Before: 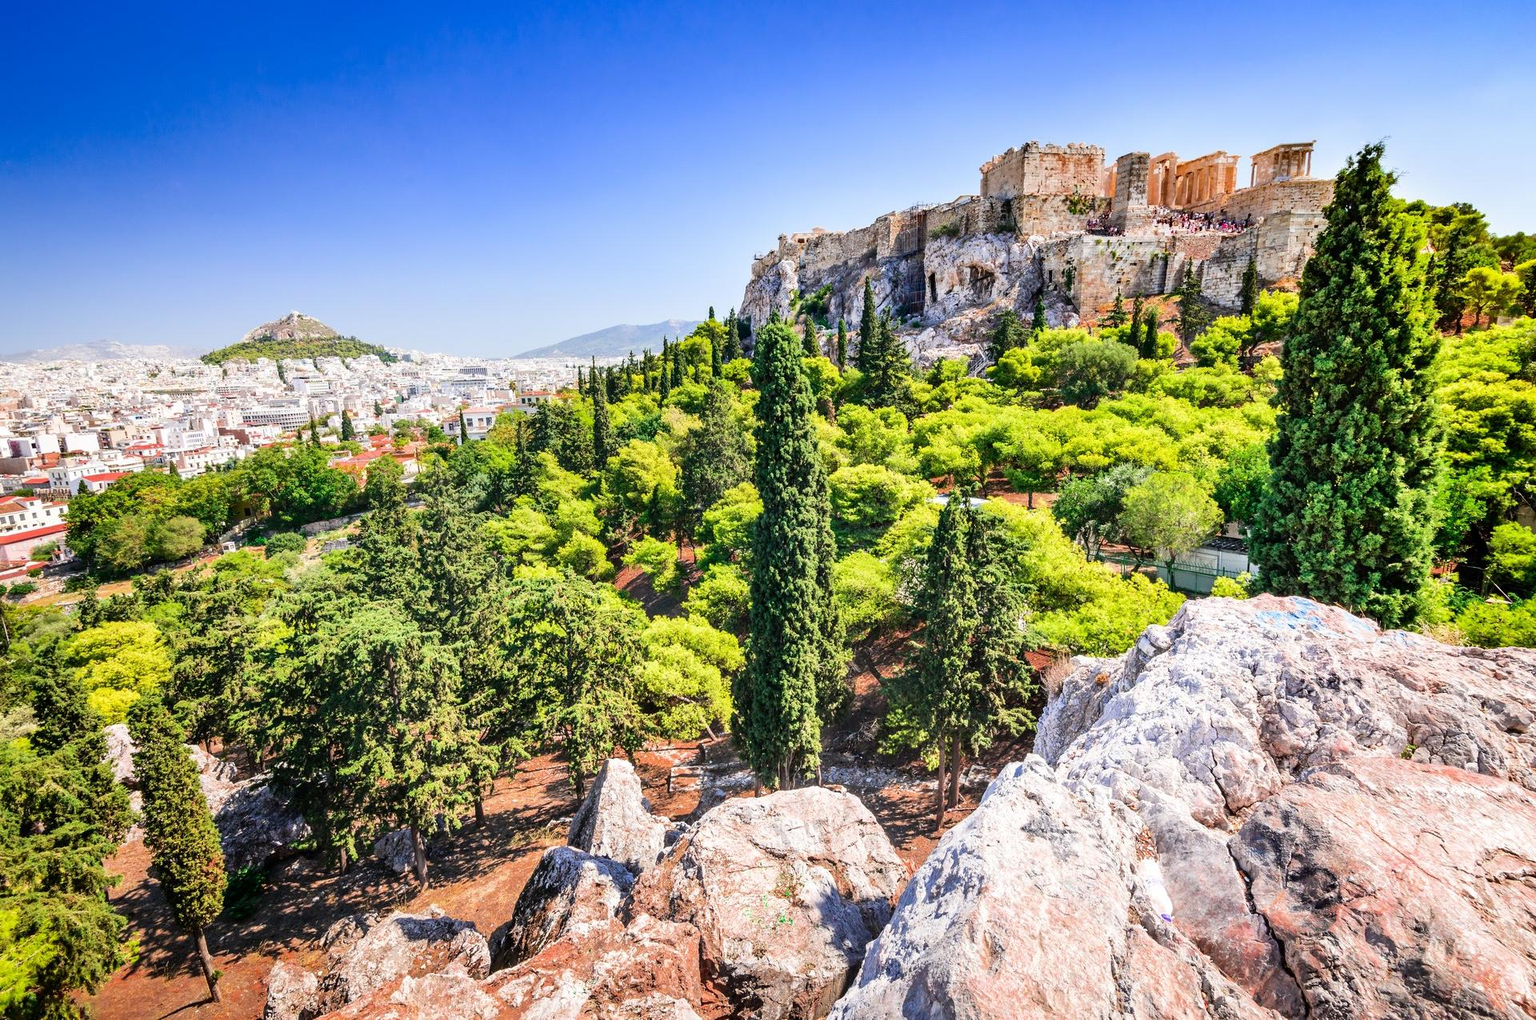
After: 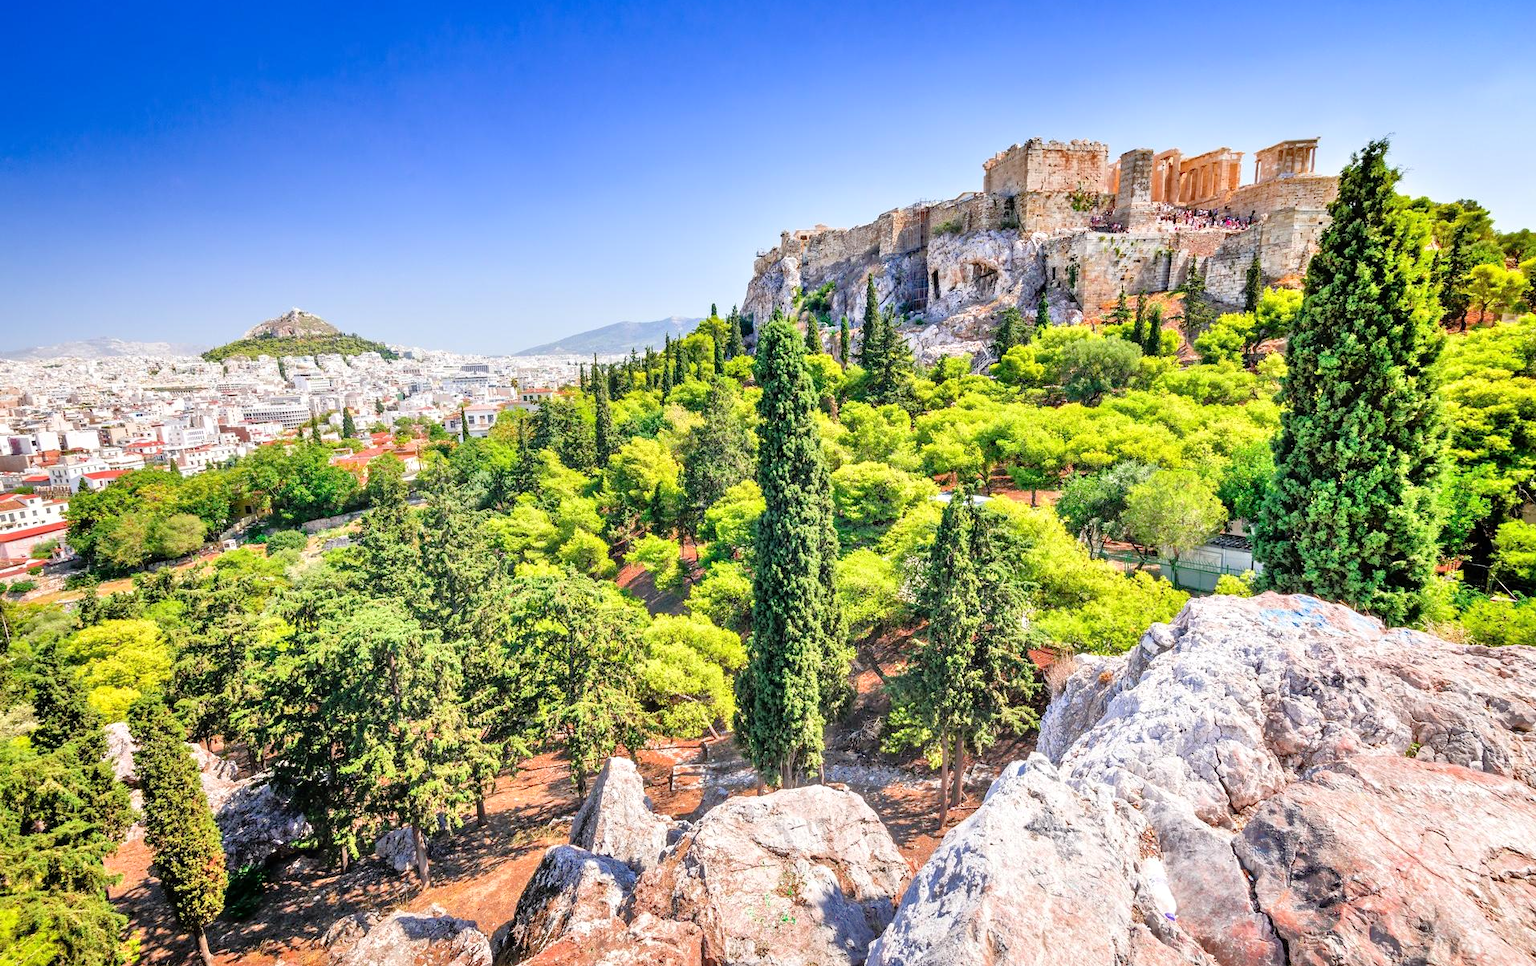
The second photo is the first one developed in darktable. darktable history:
crop: top 0.448%, right 0.264%, bottom 5.045%
tone equalizer: -7 EV 0.15 EV, -6 EV 0.6 EV, -5 EV 1.15 EV, -4 EV 1.33 EV, -3 EV 1.15 EV, -2 EV 0.6 EV, -1 EV 0.15 EV, mask exposure compensation -0.5 EV
